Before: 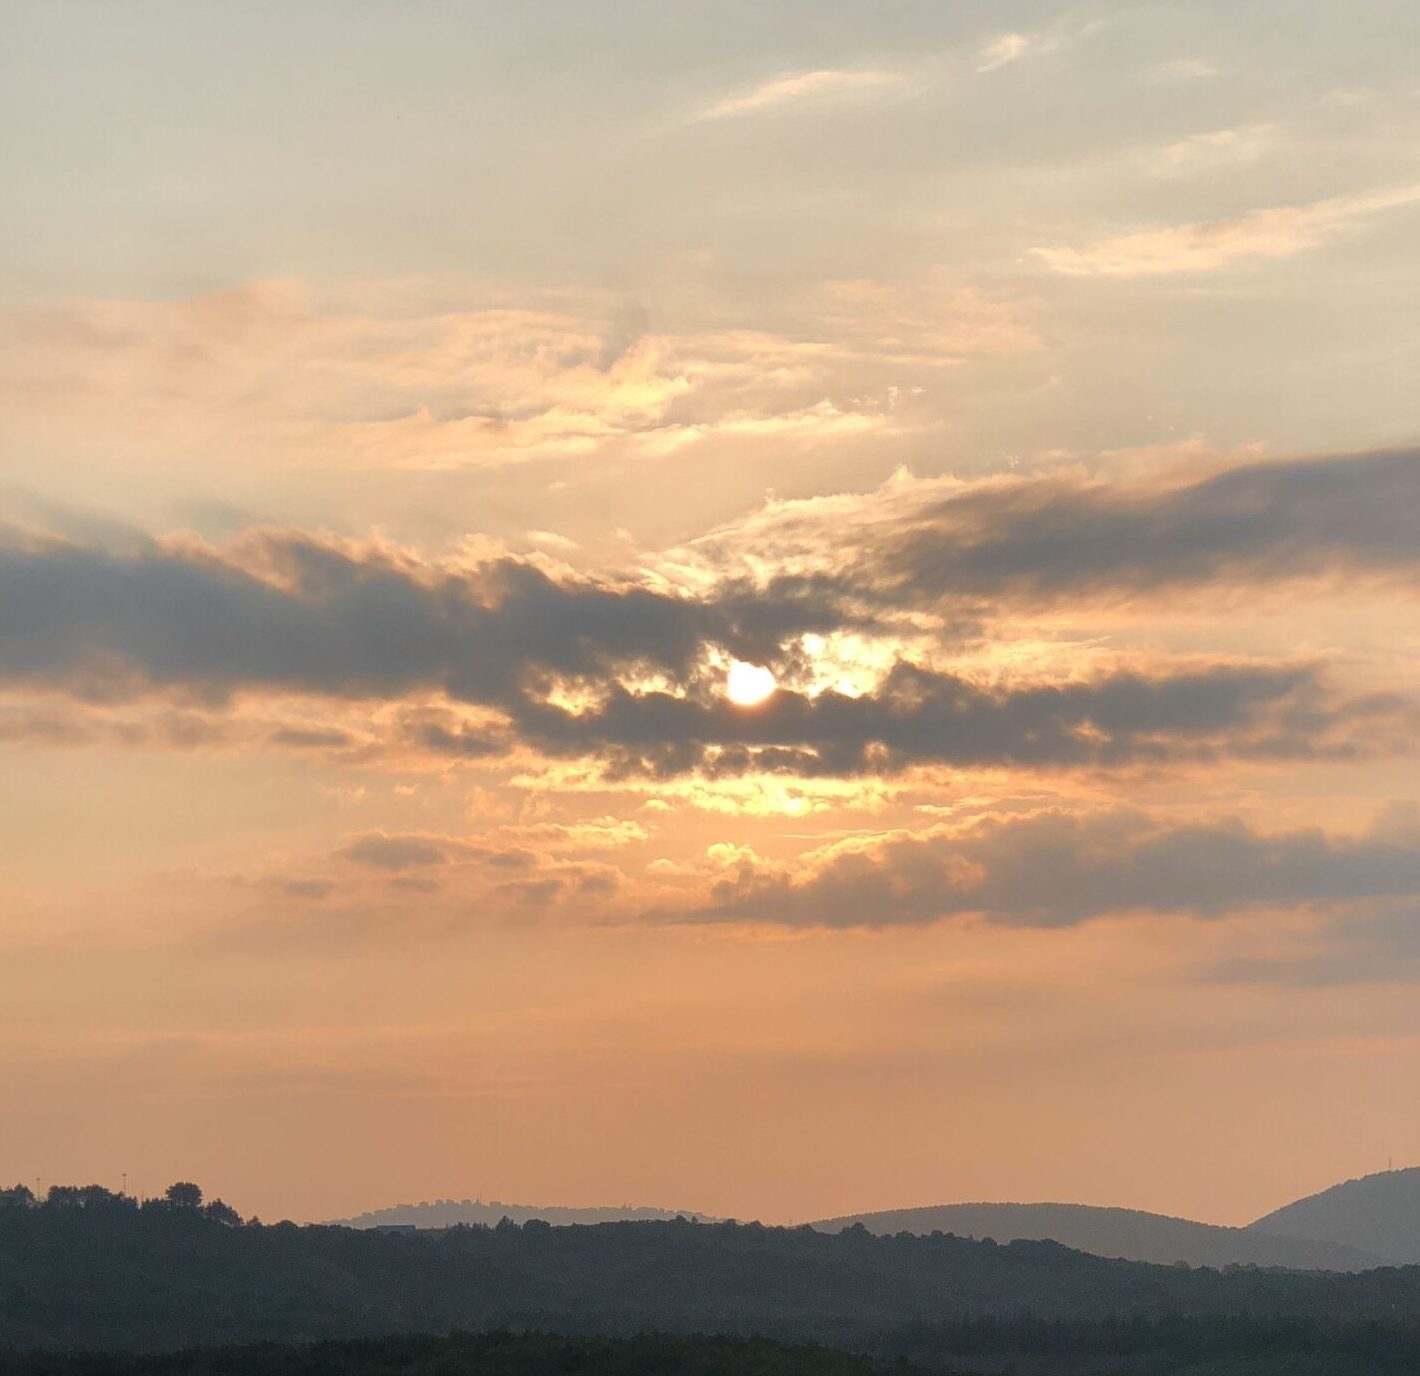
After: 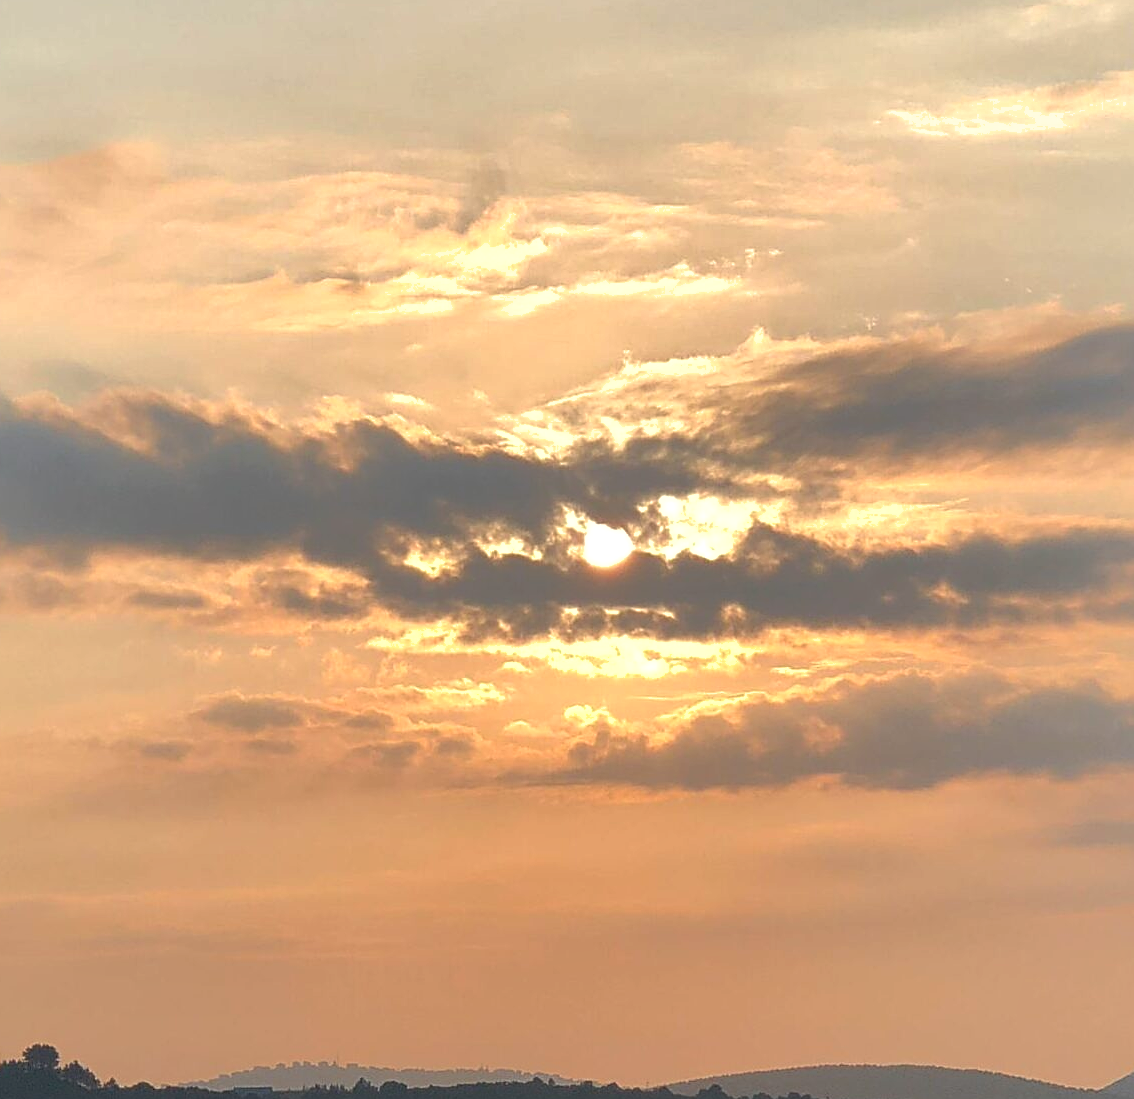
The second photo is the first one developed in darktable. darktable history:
tone equalizer: -8 EV -0.417 EV, -7 EV -0.389 EV, -6 EV -0.333 EV, -5 EV -0.222 EV, -3 EV 0.222 EV, -2 EV 0.333 EV, -1 EV 0.389 EV, +0 EV 0.417 EV, edges refinement/feathering 500, mask exposure compensation -1.57 EV, preserve details no
shadows and highlights: on, module defaults
sharpen: on, module defaults
crop and rotate: left 10.071%, top 10.071%, right 10.02%, bottom 10.02%
